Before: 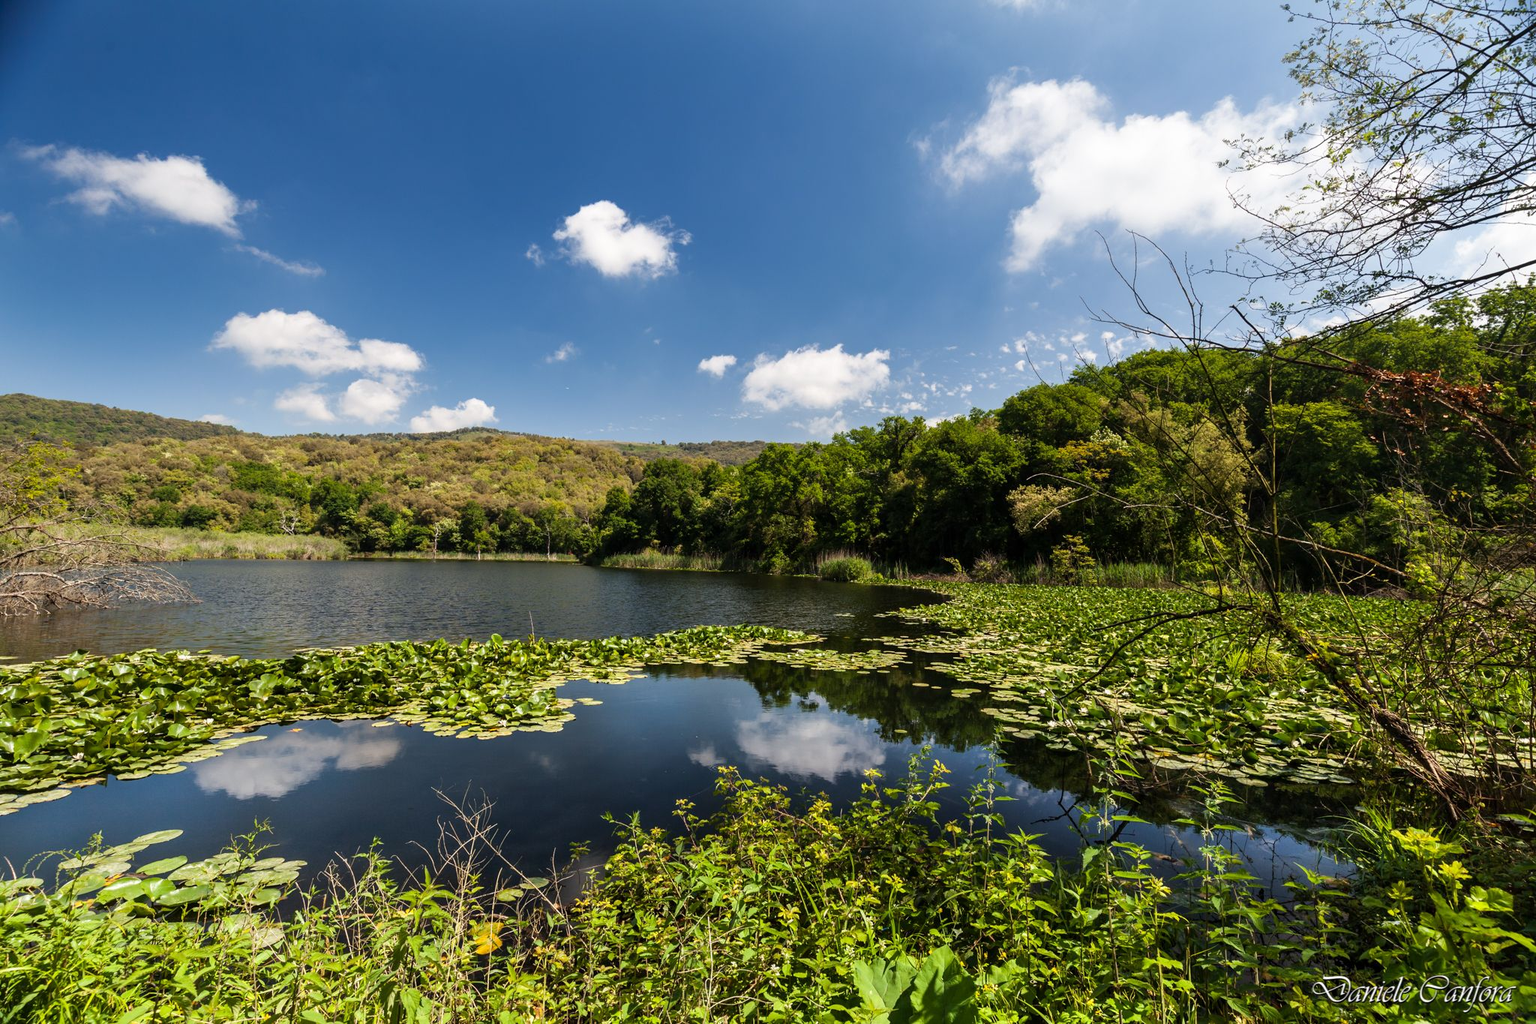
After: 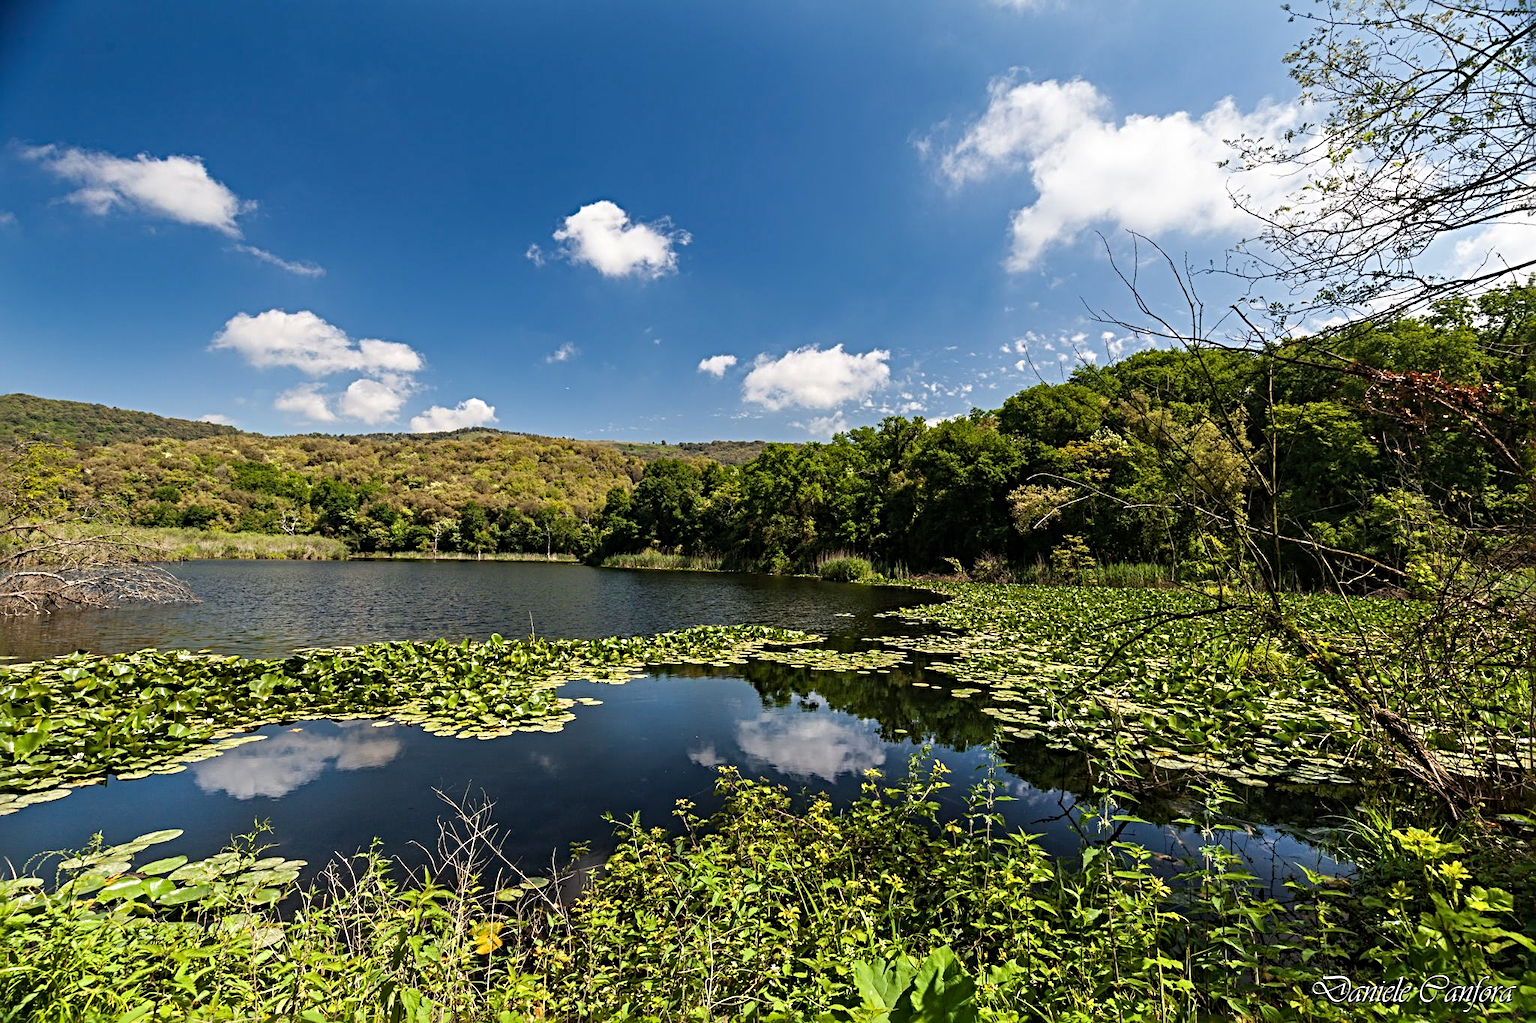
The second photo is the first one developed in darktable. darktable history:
sharpen: radius 4.883
haze removal: compatibility mode true, adaptive false
